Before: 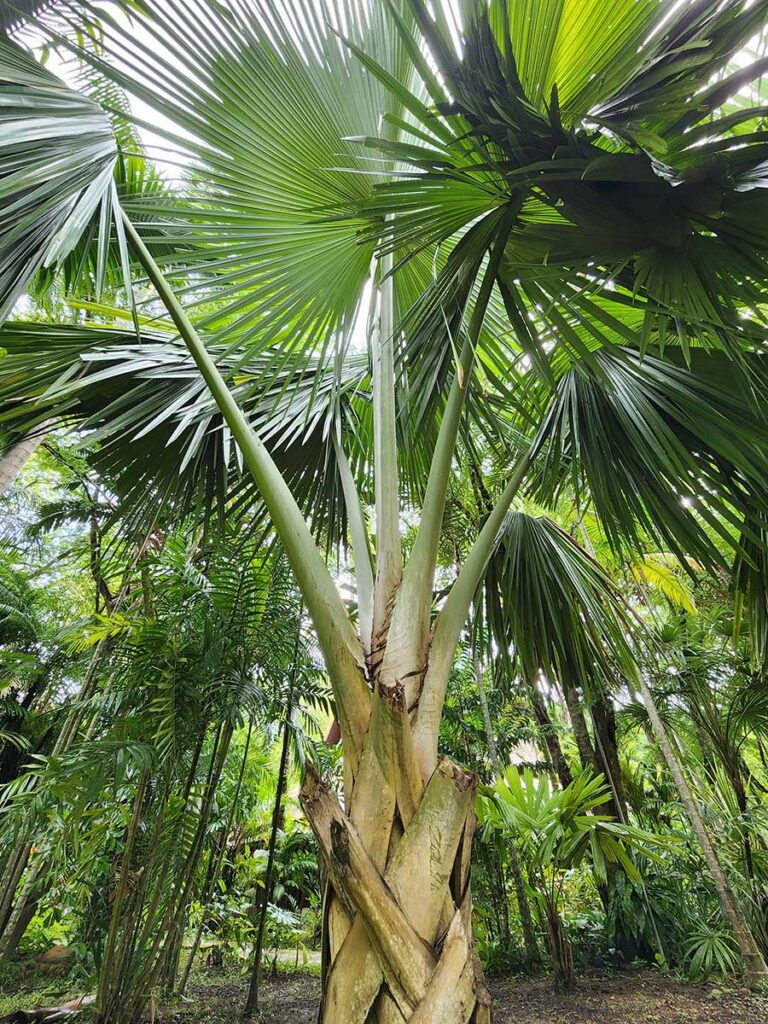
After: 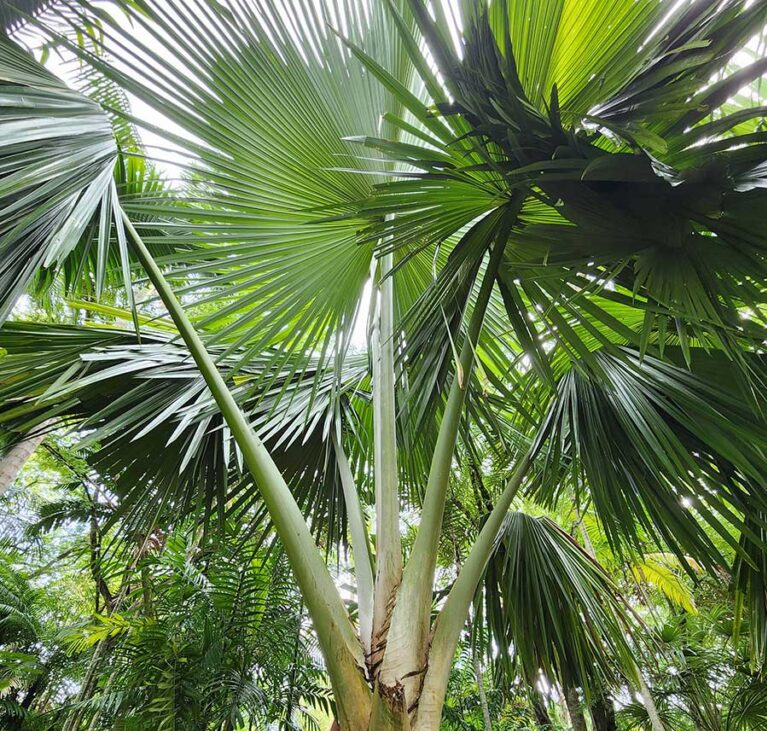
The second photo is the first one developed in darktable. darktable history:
crop: right 0.001%, bottom 28.587%
